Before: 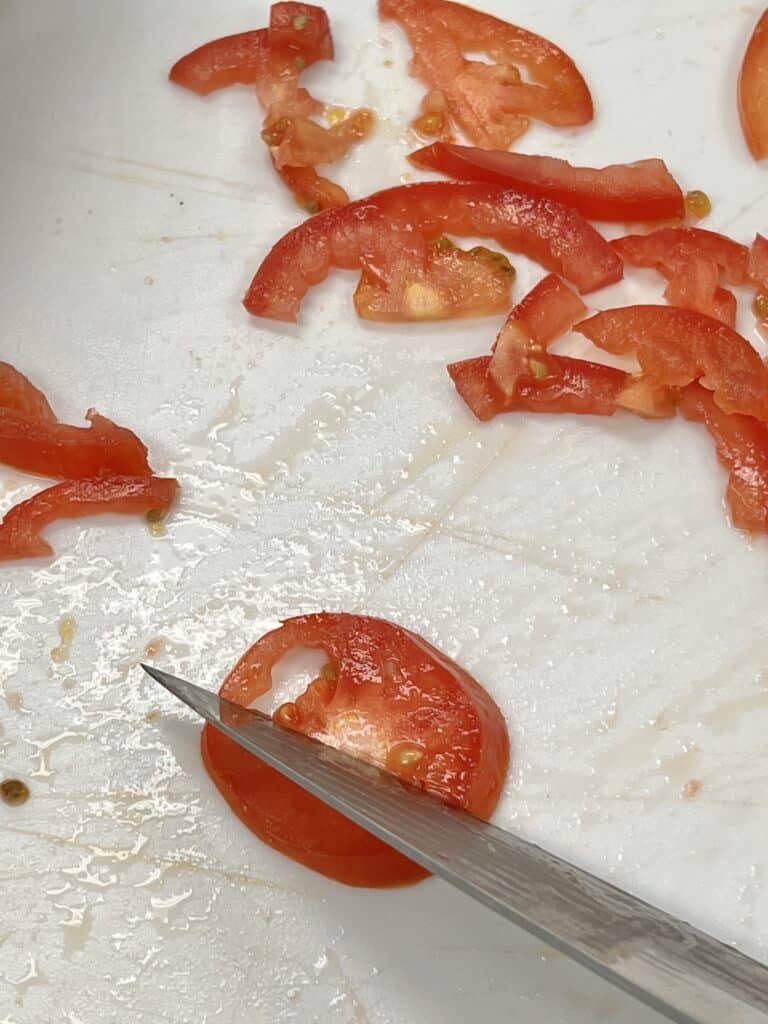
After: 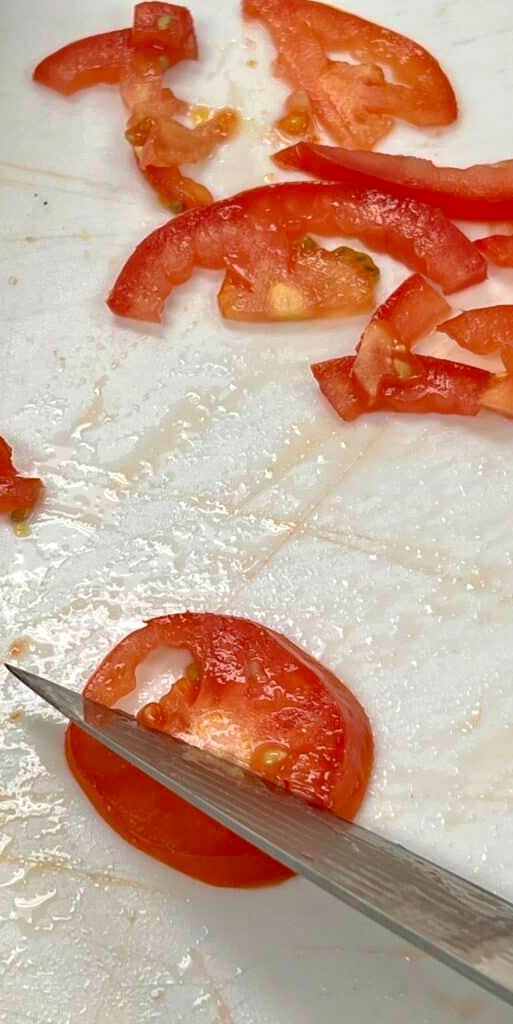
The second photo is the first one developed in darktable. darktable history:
velvia: on, module defaults
haze removal: compatibility mode true, adaptive false
crop and rotate: left 17.799%, right 15.374%
